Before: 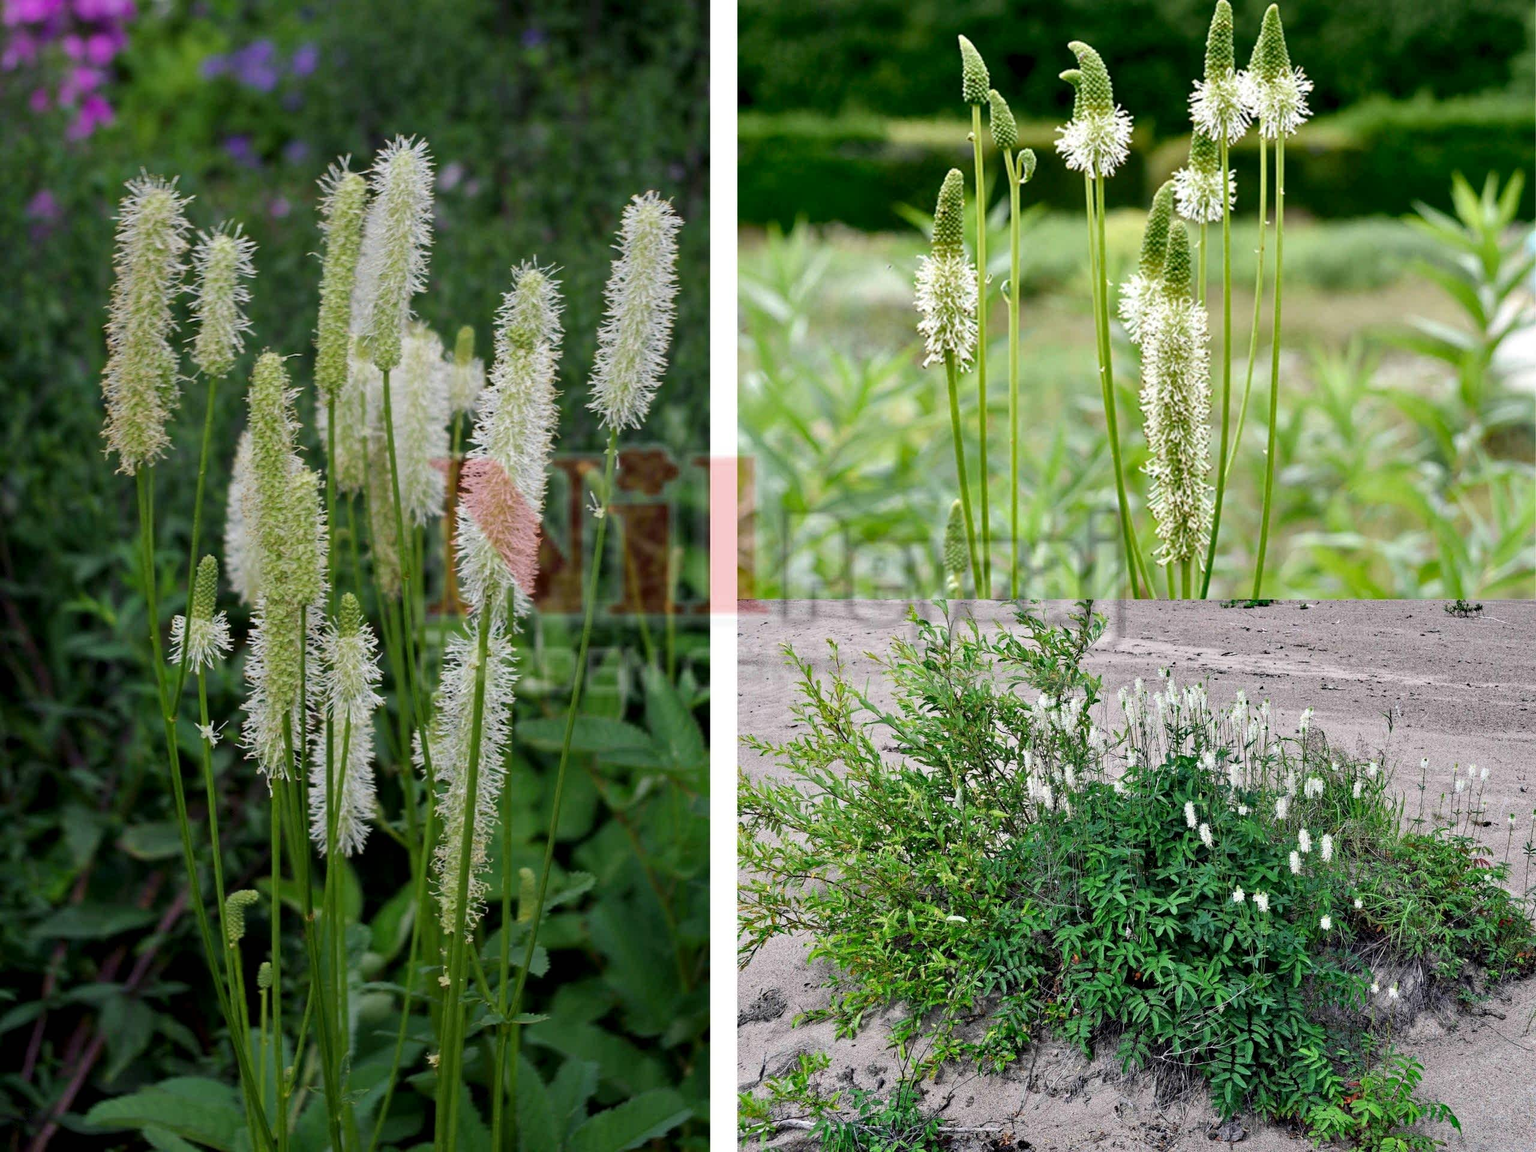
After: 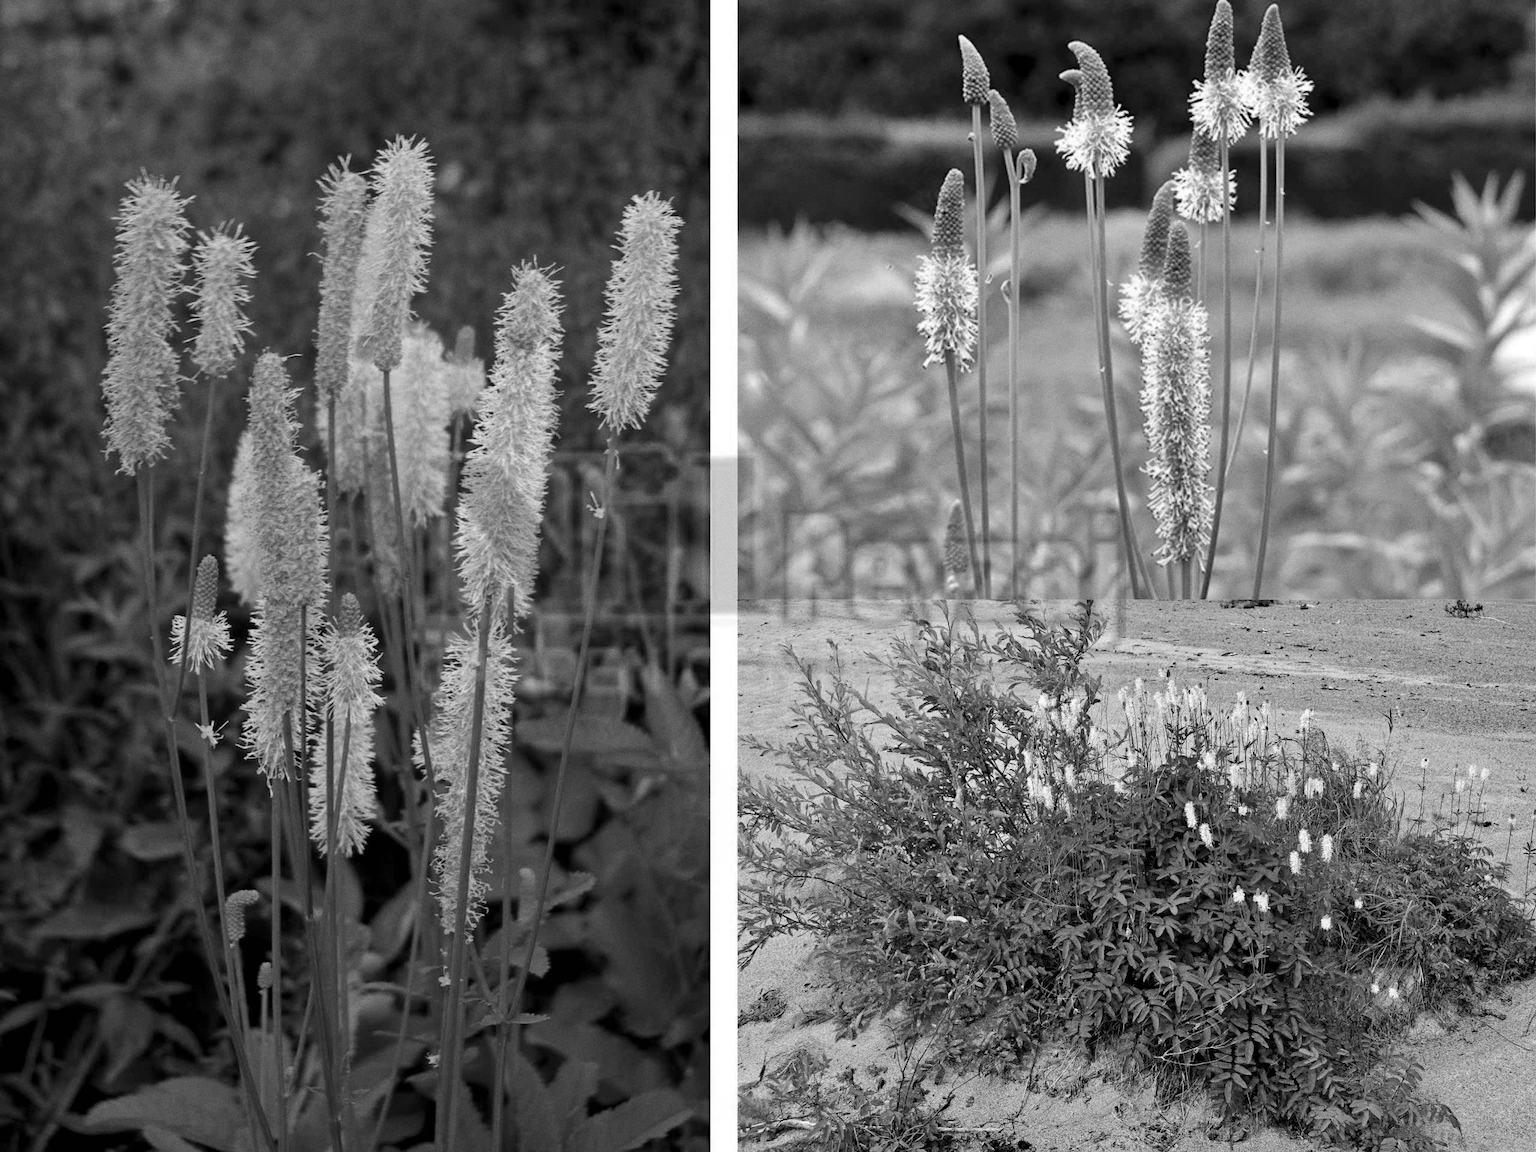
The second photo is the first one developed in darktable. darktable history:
color zones: curves: ch0 [(0, 0.425) (0.143, 0.422) (0.286, 0.42) (0.429, 0.419) (0.571, 0.419) (0.714, 0.42) (0.857, 0.422) (1, 0.425)]
monochrome: on, module defaults
grain: coarseness 0.09 ISO
